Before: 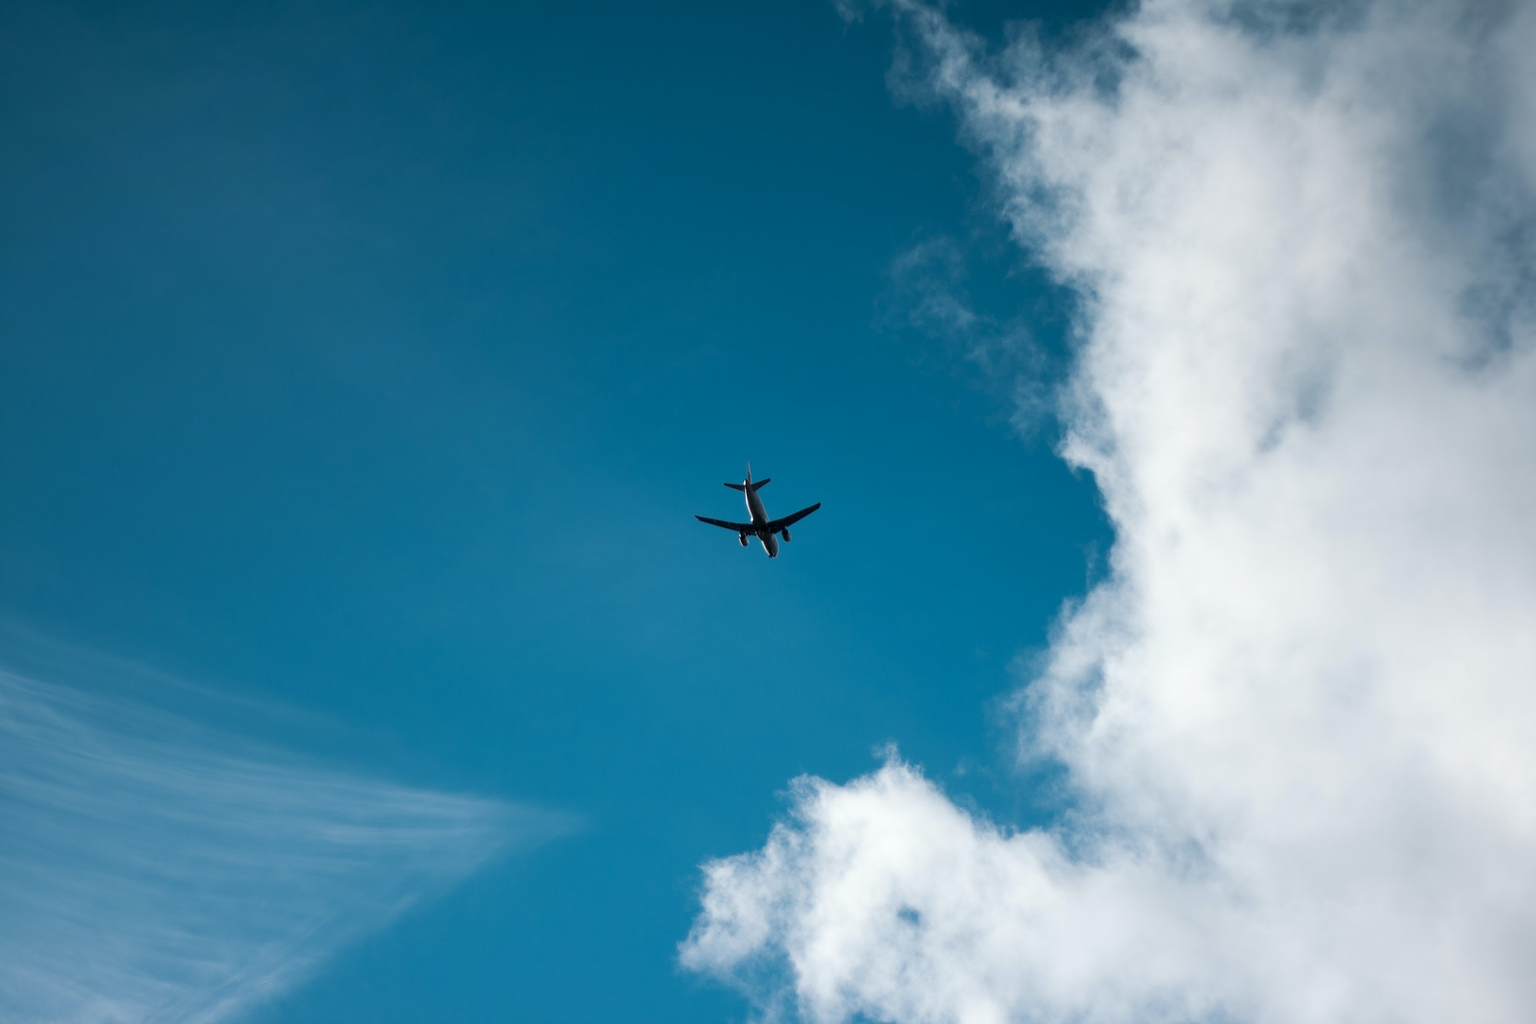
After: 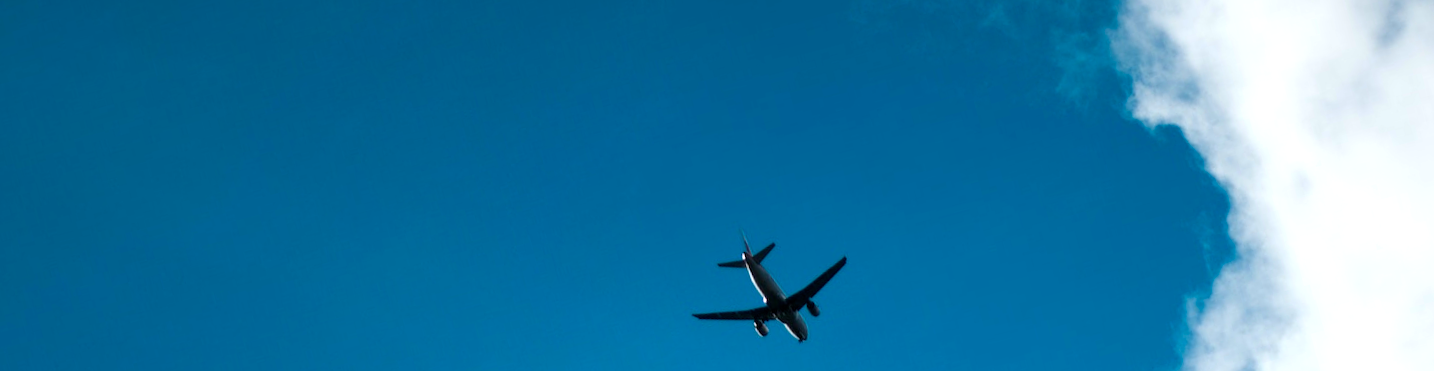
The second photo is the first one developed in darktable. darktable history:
rotate and perspective: rotation -14.8°, crop left 0.1, crop right 0.903, crop top 0.25, crop bottom 0.748
color balance: contrast 10%
color balance rgb: perceptual saturation grading › global saturation 25%, global vibrance 20%
crop: left 7.036%, top 18.398%, right 14.379%, bottom 40.043%
